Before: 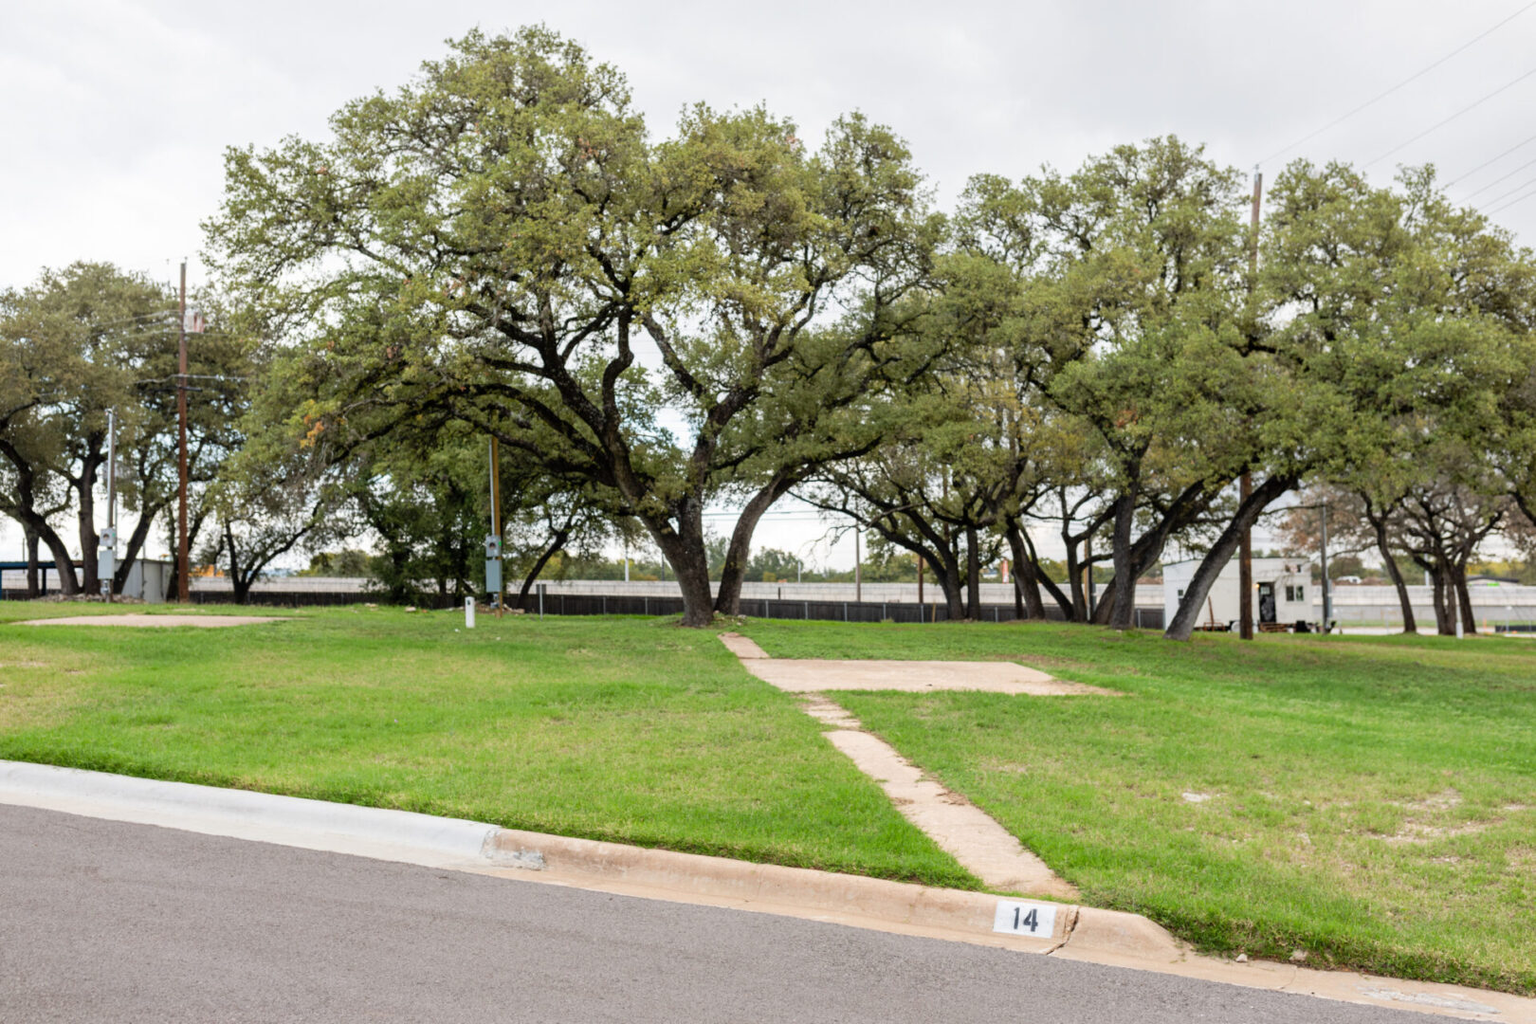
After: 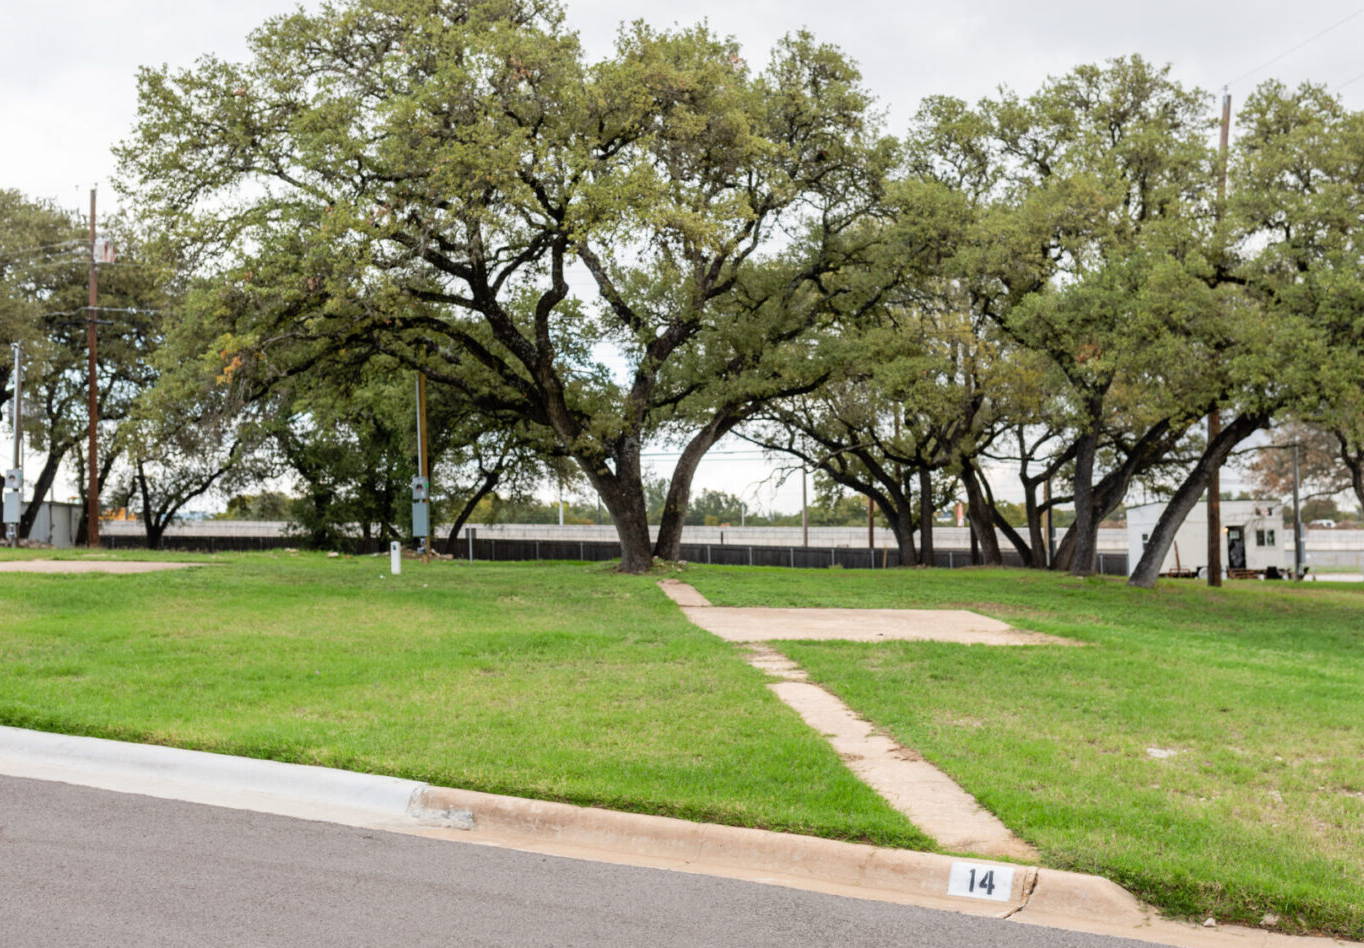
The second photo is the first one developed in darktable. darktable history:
crop: left 6.221%, top 8.207%, right 9.528%, bottom 3.968%
